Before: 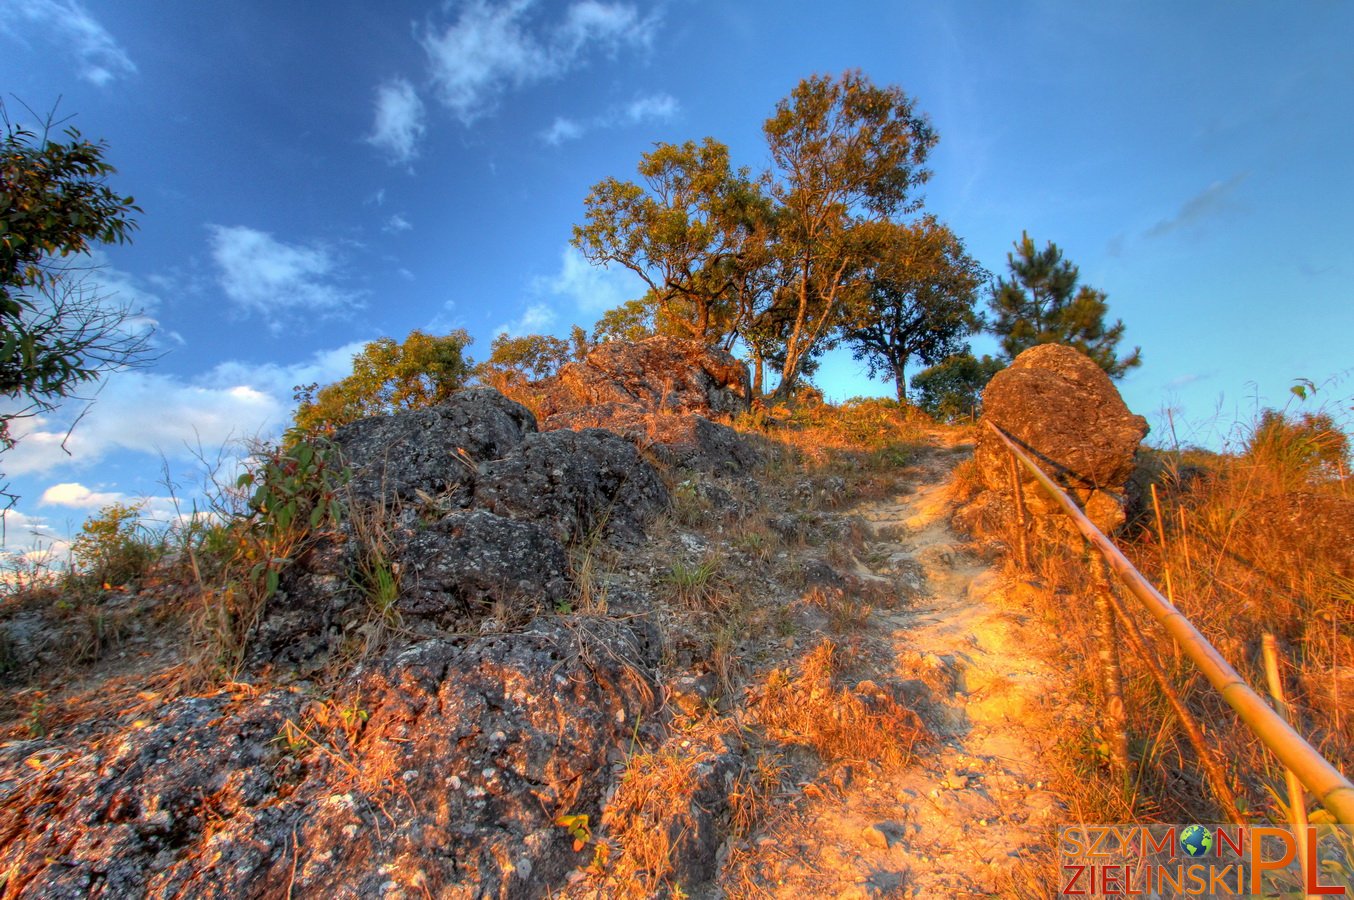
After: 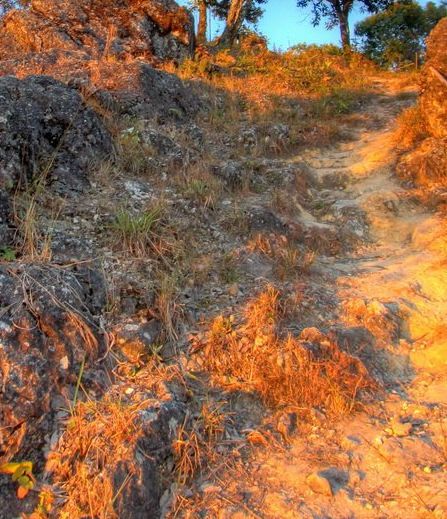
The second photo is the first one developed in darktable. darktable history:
crop: left 41.108%, top 39.243%, right 25.827%, bottom 3.025%
